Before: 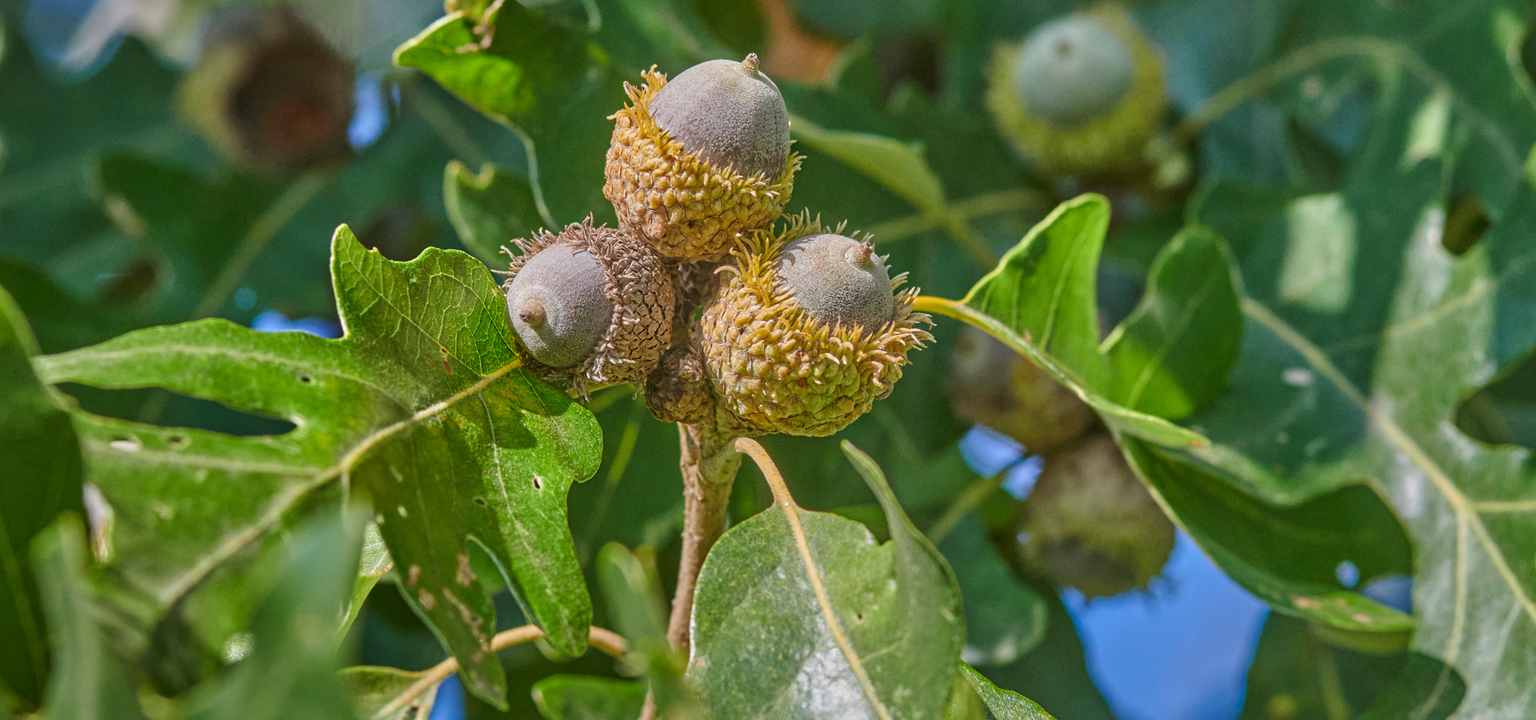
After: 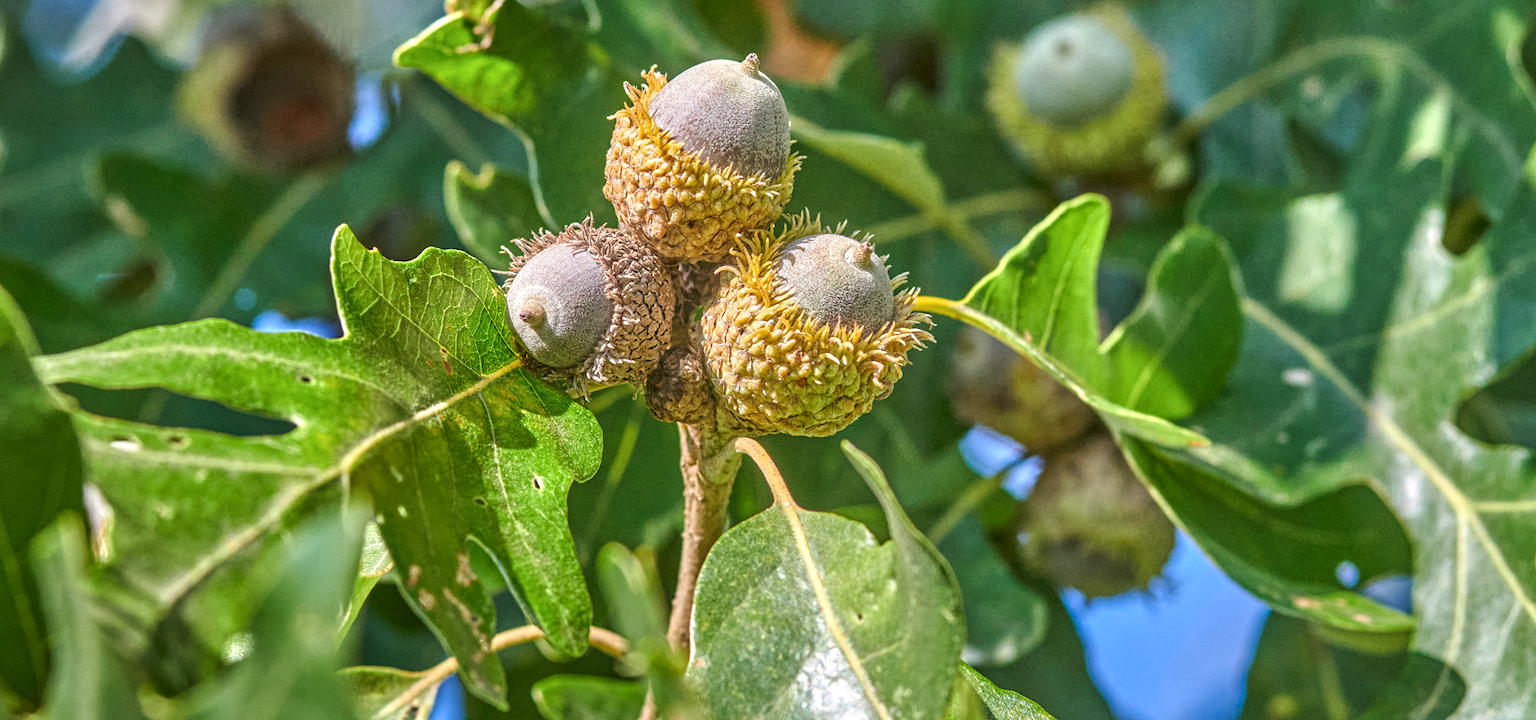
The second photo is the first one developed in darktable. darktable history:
exposure: black level correction 0, exposure 0.5 EV, compensate exposure bias true, compensate highlight preservation false
local contrast: on, module defaults
